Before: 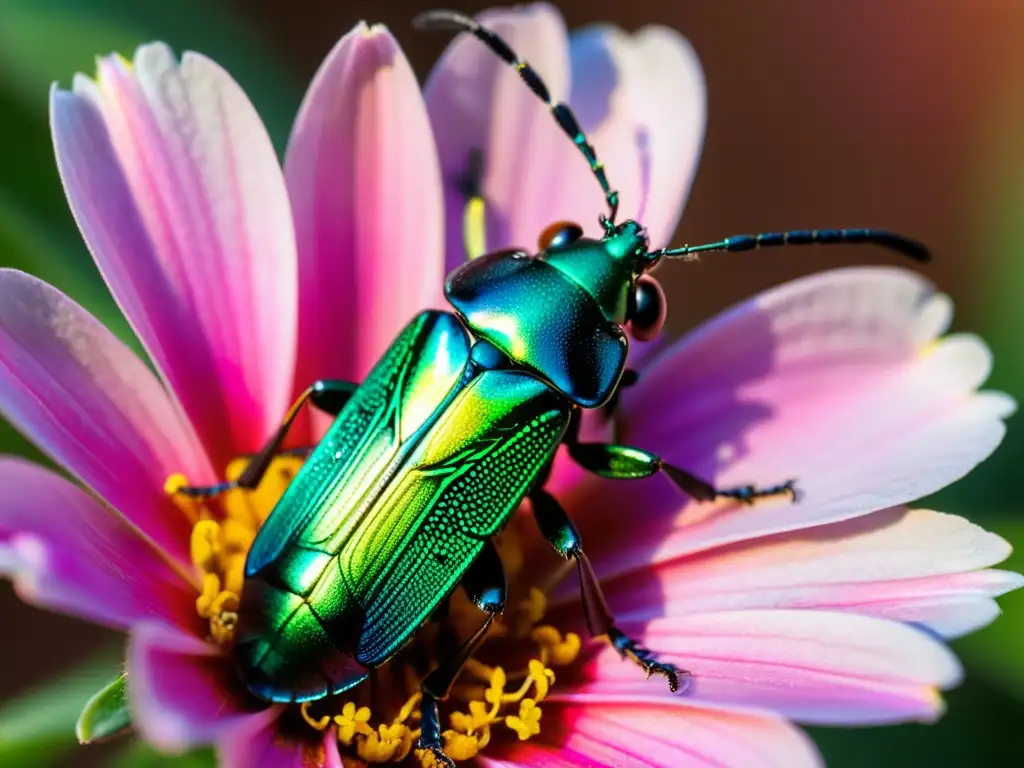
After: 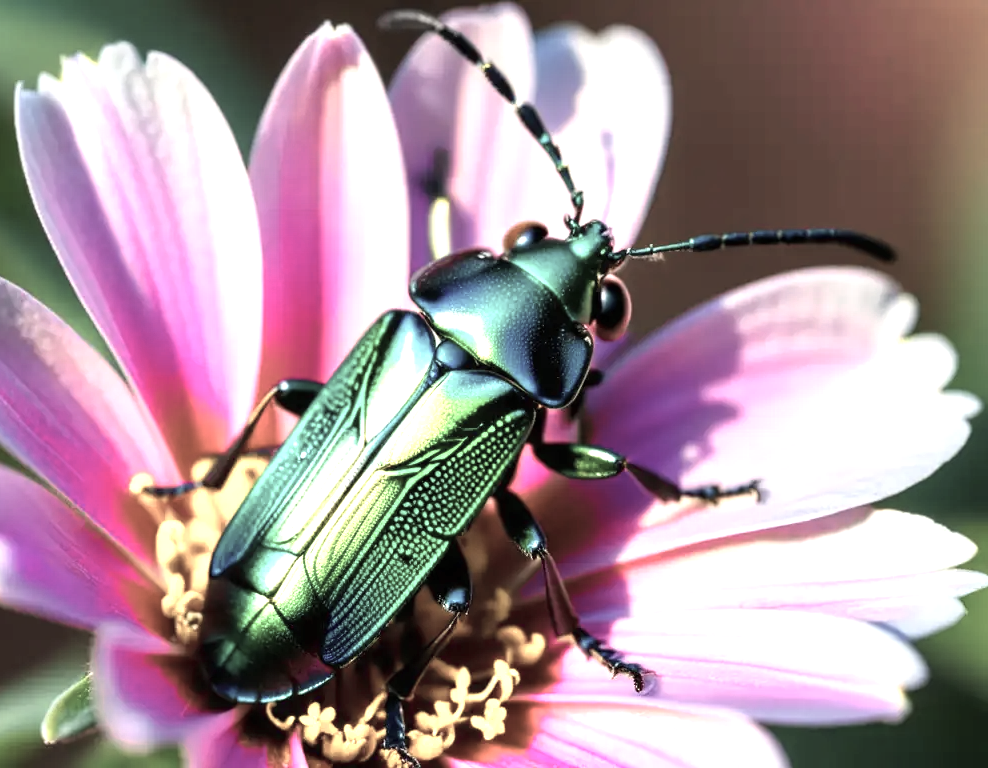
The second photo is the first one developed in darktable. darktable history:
color zones: curves: ch0 [(0, 0.6) (0.129, 0.585) (0.193, 0.596) (0.429, 0.5) (0.571, 0.5) (0.714, 0.5) (0.857, 0.5) (1, 0.6)]; ch1 [(0, 0.453) (0.112, 0.245) (0.213, 0.252) (0.429, 0.233) (0.571, 0.231) (0.683, 0.242) (0.857, 0.296) (1, 0.453)]
crop and rotate: left 3.464%
exposure: black level correction 0, exposure 0.687 EV, compensate exposure bias true, compensate highlight preservation false
